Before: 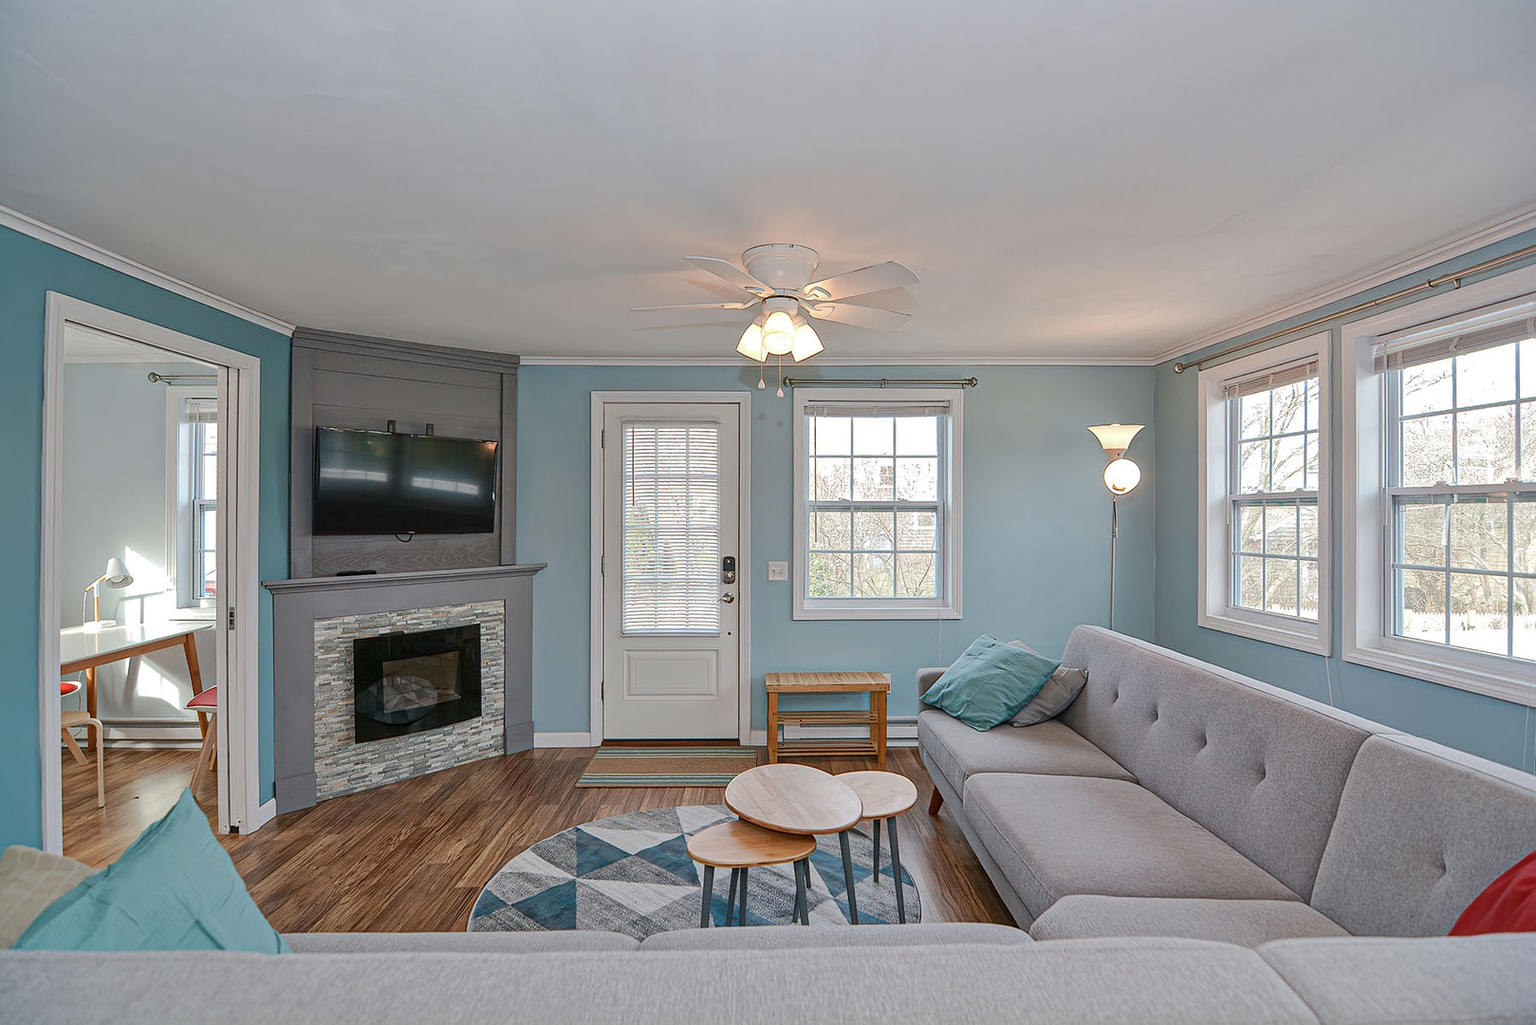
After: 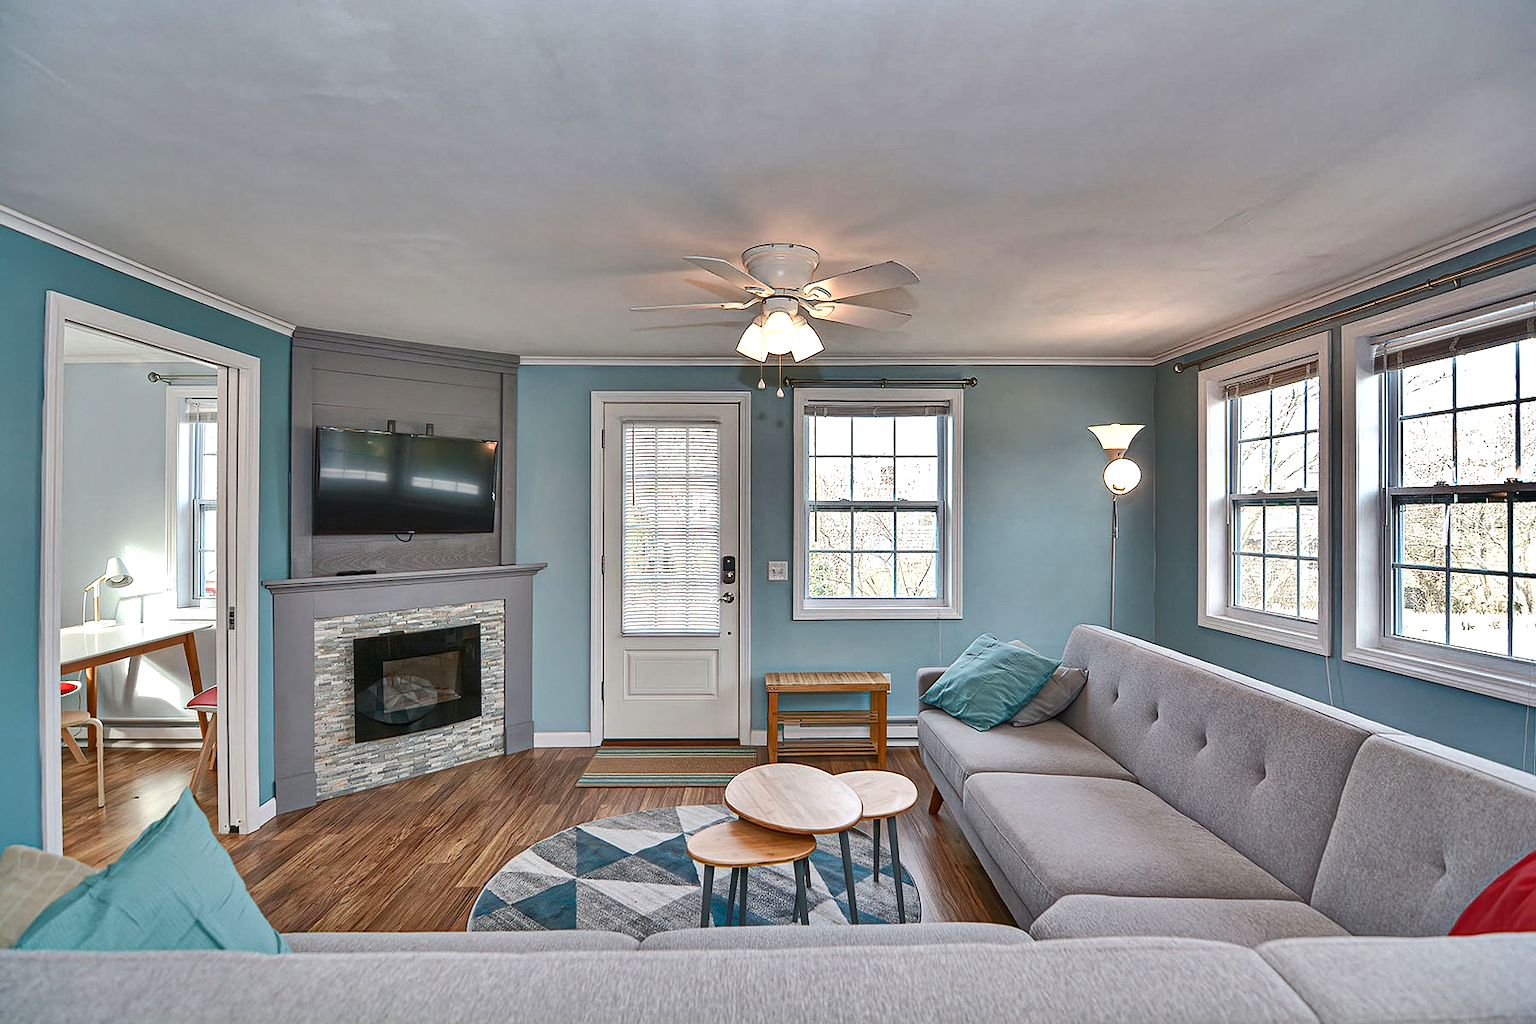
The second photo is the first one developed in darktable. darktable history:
shadows and highlights: radius 106.93, shadows 41.22, highlights -71.54, low approximation 0.01, soften with gaussian
exposure: black level correction 0, exposure 0.593 EV, compensate exposure bias true, compensate highlight preservation false
